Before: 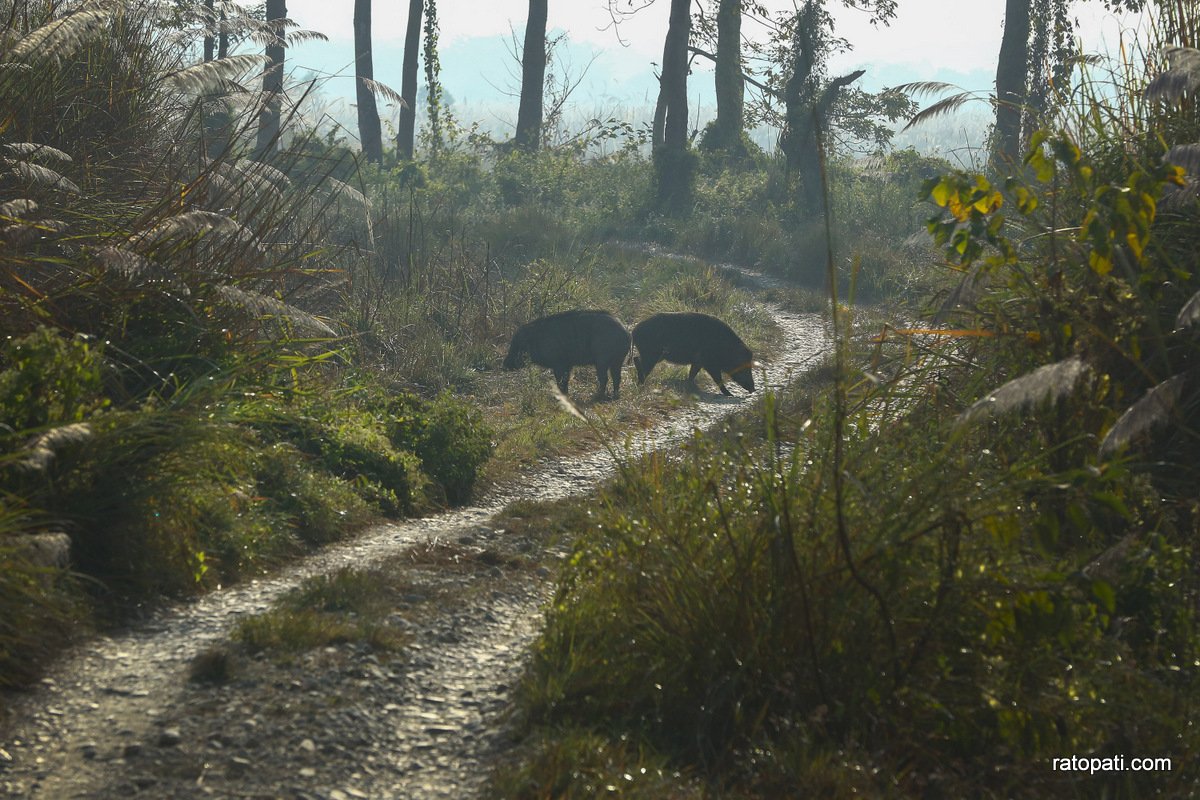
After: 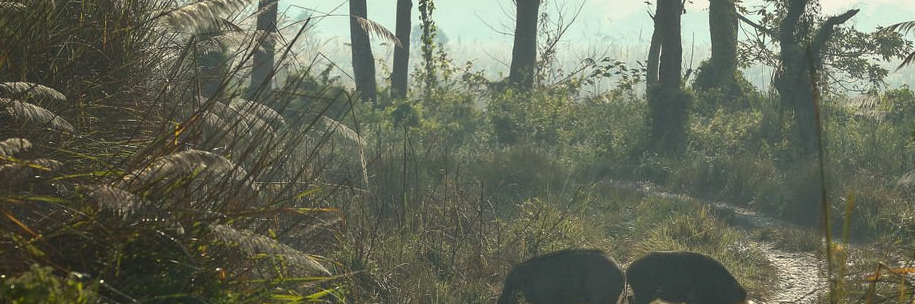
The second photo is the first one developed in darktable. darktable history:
local contrast: highlights 100%, shadows 100%, detail 120%, midtone range 0.2
vibrance: on, module defaults
crop: left 0.579%, top 7.627%, right 23.167%, bottom 54.275%
white balance: red 1.029, blue 0.92
